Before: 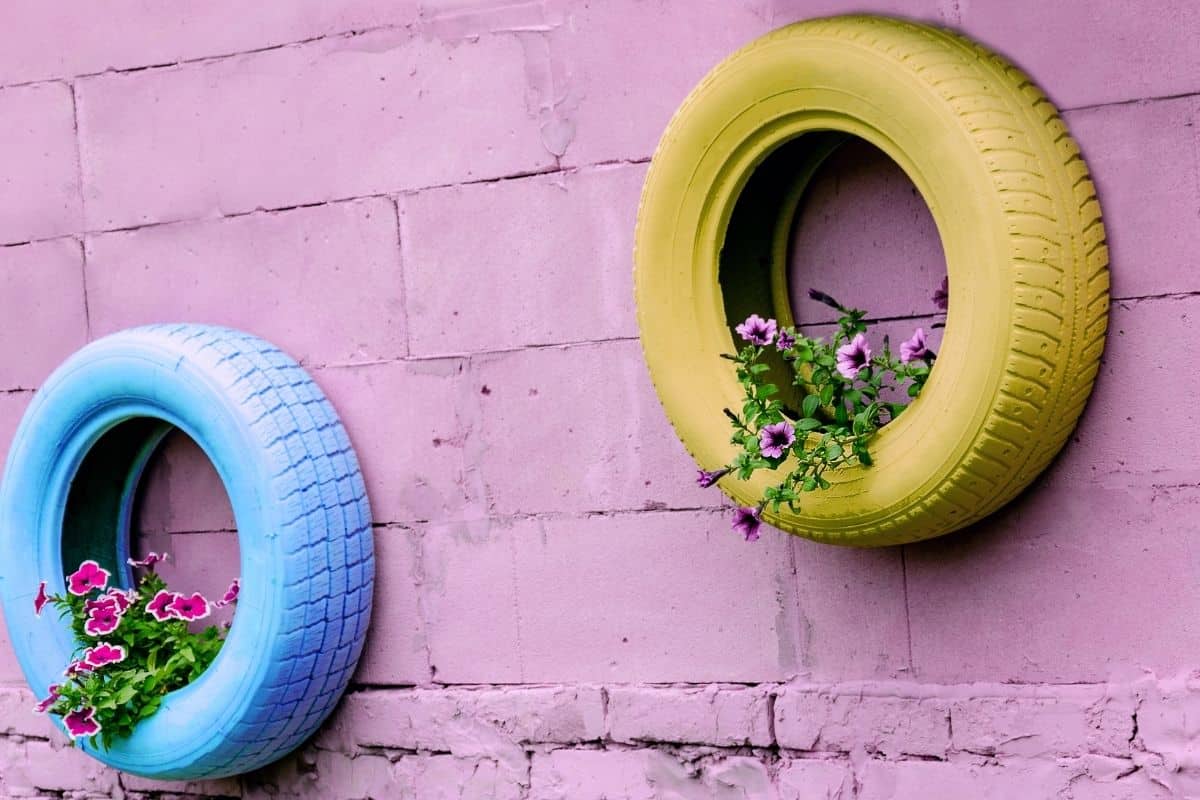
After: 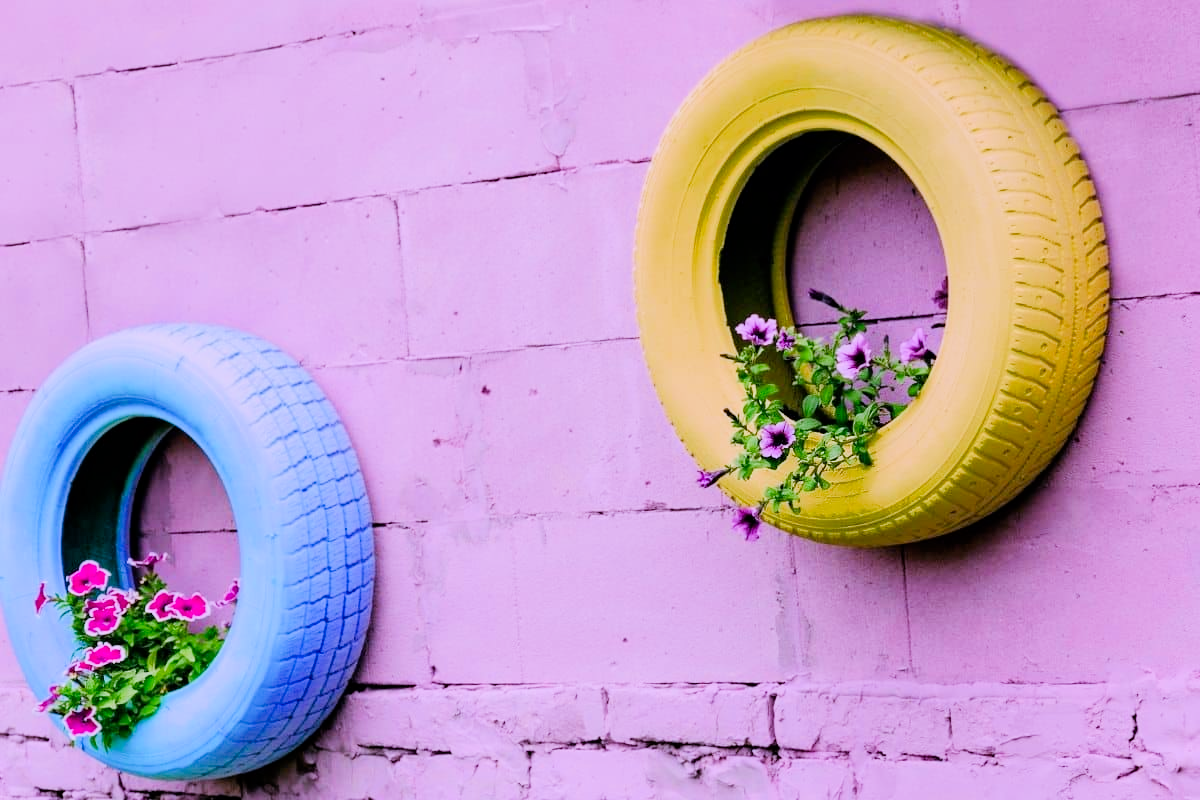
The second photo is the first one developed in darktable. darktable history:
contrast brightness saturation: contrast 0.04, saturation 0.16
exposure: black level correction 0, exposure 0.7 EV, compensate exposure bias true, compensate highlight preservation false
filmic rgb: black relative exposure -7.65 EV, white relative exposure 4.56 EV, hardness 3.61
white balance: red 1.042, blue 1.17
